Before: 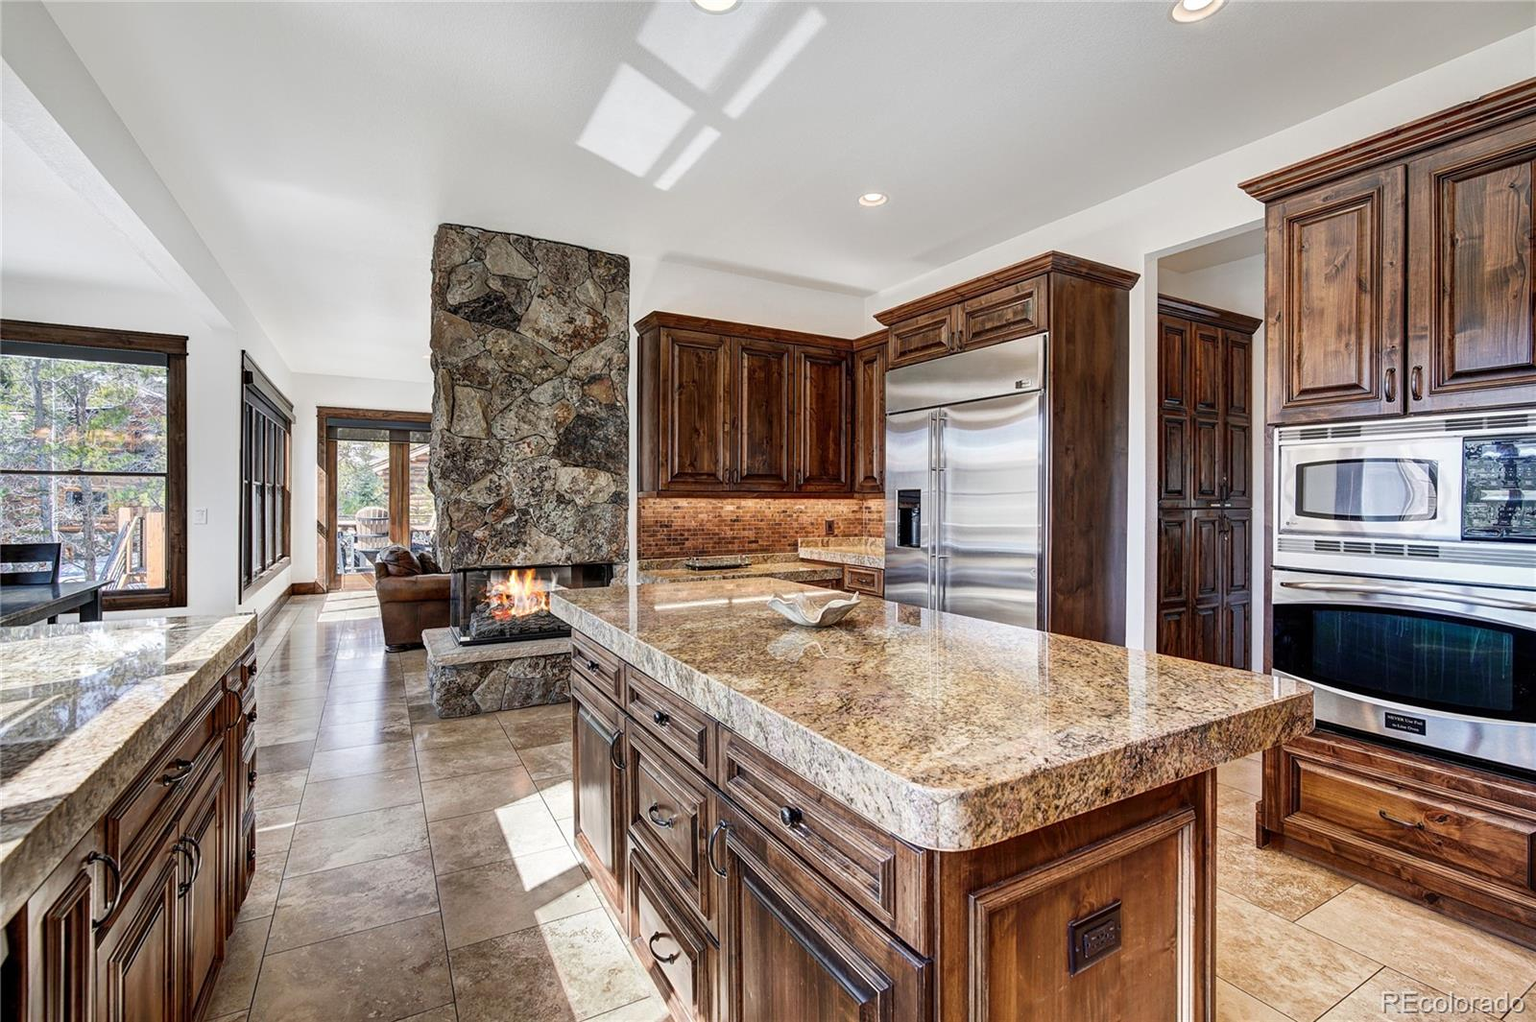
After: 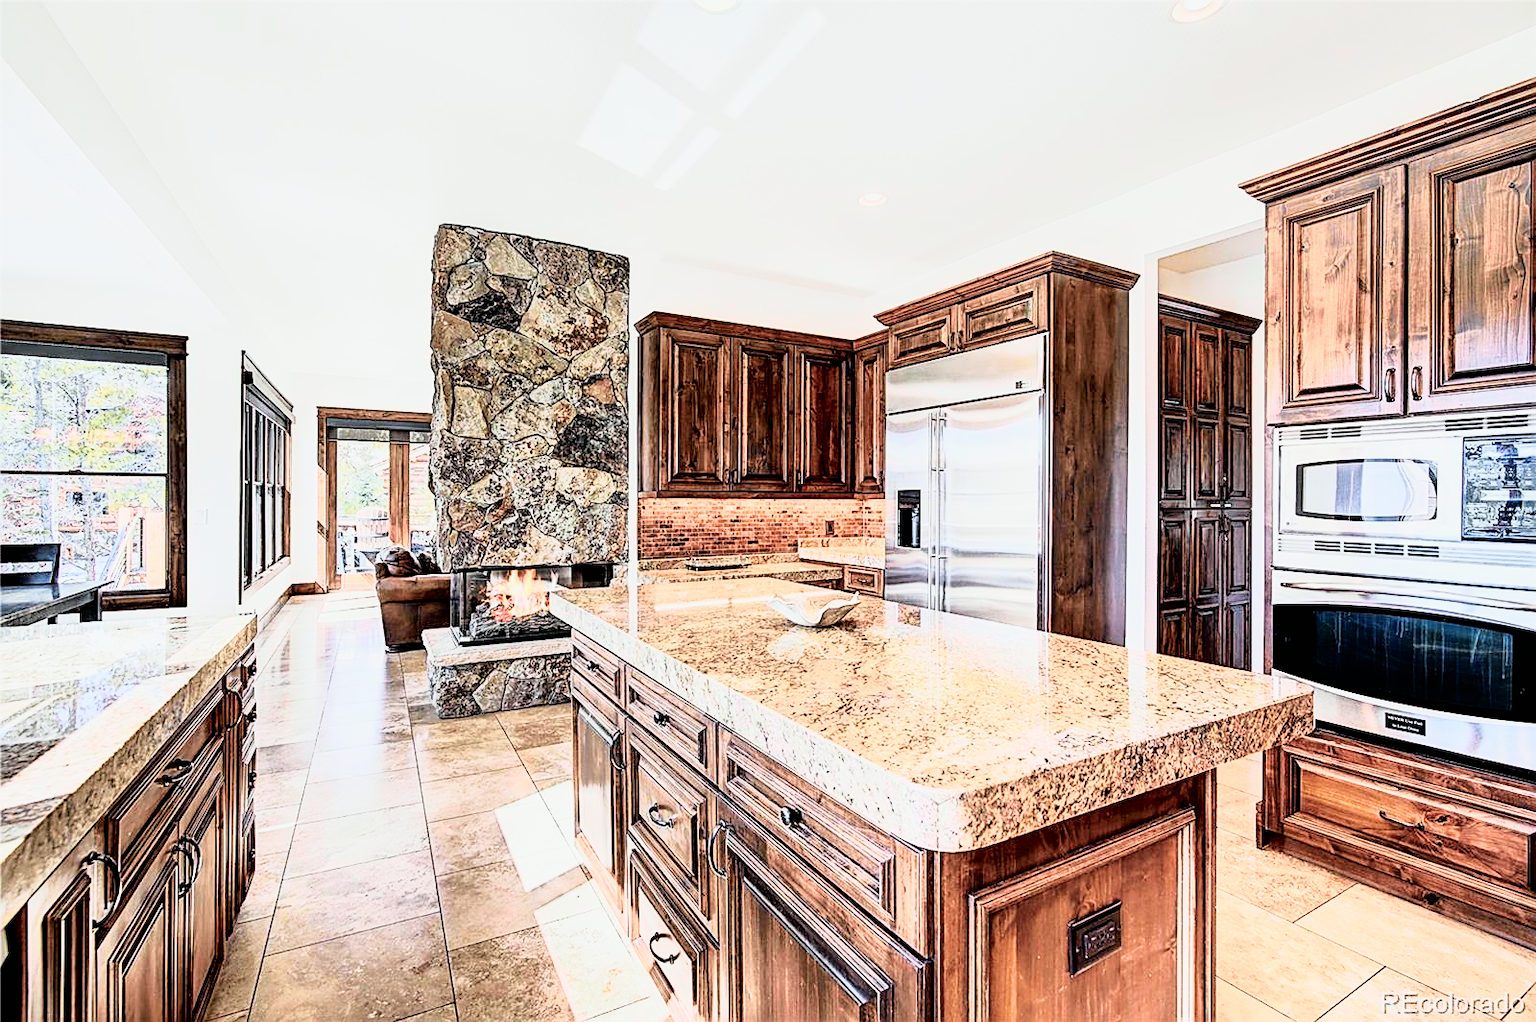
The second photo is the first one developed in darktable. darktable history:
exposure: black level correction 0.001, exposure 1.116 EV, compensate highlight preservation false
sharpen: on, module defaults
color balance: contrast fulcrum 17.78%
filmic rgb: black relative exposure -5 EV, hardness 2.88, contrast 1.3
tone curve: curves: ch0 [(0, 0) (0.105, 0.068) (0.181, 0.185) (0.28, 0.291) (0.384, 0.404) (0.485, 0.531) (0.638, 0.681) (0.795, 0.879) (1, 0.977)]; ch1 [(0, 0) (0.161, 0.092) (0.35, 0.33) (0.379, 0.401) (0.456, 0.469) (0.504, 0.5) (0.512, 0.514) (0.58, 0.597) (0.635, 0.646) (1, 1)]; ch2 [(0, 0) (0.371, 0.362) (0.437, 0.437) (0.5, 0.5) (0.53, 0.523) (0.56, 0.58) (0.622, 0.606) (1, 1)], color space Lab, independent channels, preserve colors none
